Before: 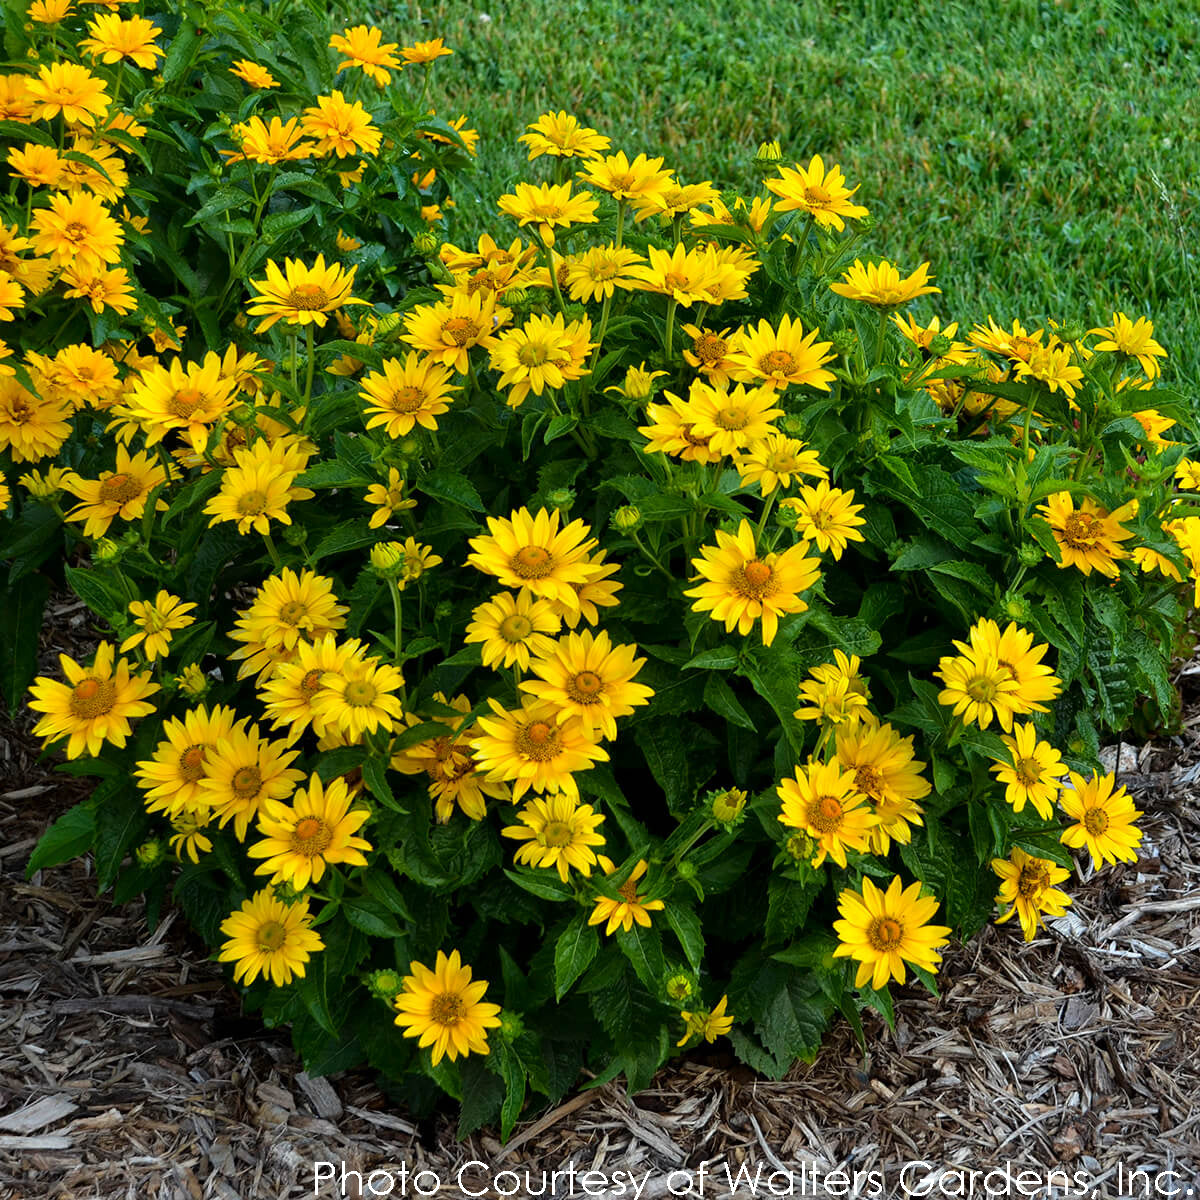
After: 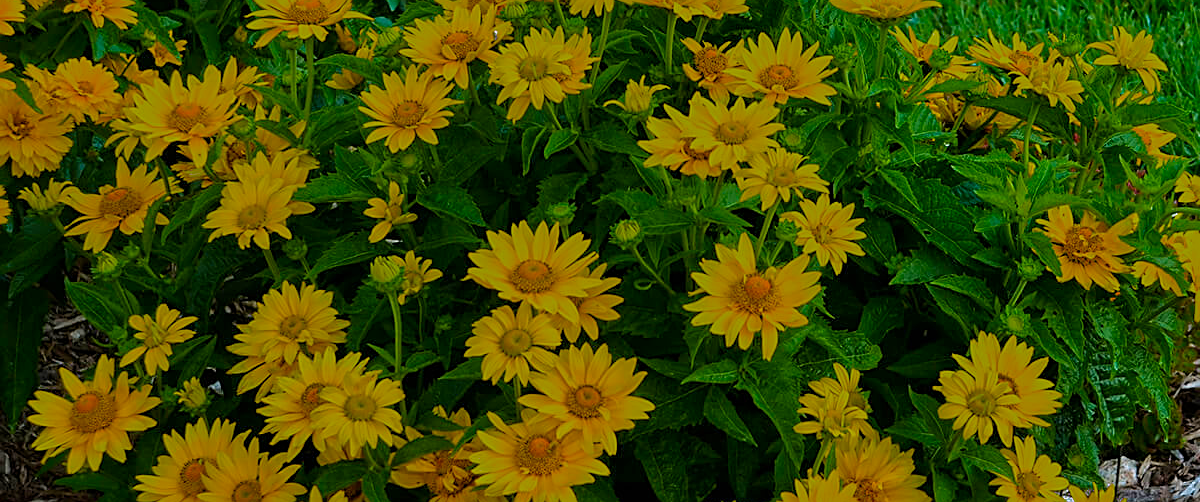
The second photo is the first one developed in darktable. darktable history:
crop and rotate: top 23.84%, bottom 34.294%
tone equalizer: -8 EV -0.002 EV, -7 EV 0.005 EV, -6 EV -0.008 EV, -5 EV 0.007 EV, -4 EV -0.042 EV, -3 EV -0.233 EV, -2 EV -0.662 EV, -1 EV -0.983 EV, +0 EV -0.969 EV, smoothing diameter 2%, edges refinement/feathering 20, mask exposure compensation -1.57 EV, filter diffusion 5
velvia: on, module defaults
color zones: curves: ch0 [(0.203, 0.433) (0.607, 0.517) (0.697, 0.696) (0.705, 0.897)]
sharpen: on, module defaults
color balance rgb: perceptual saturation grading › global saturation 30%, global vibrance 20%
